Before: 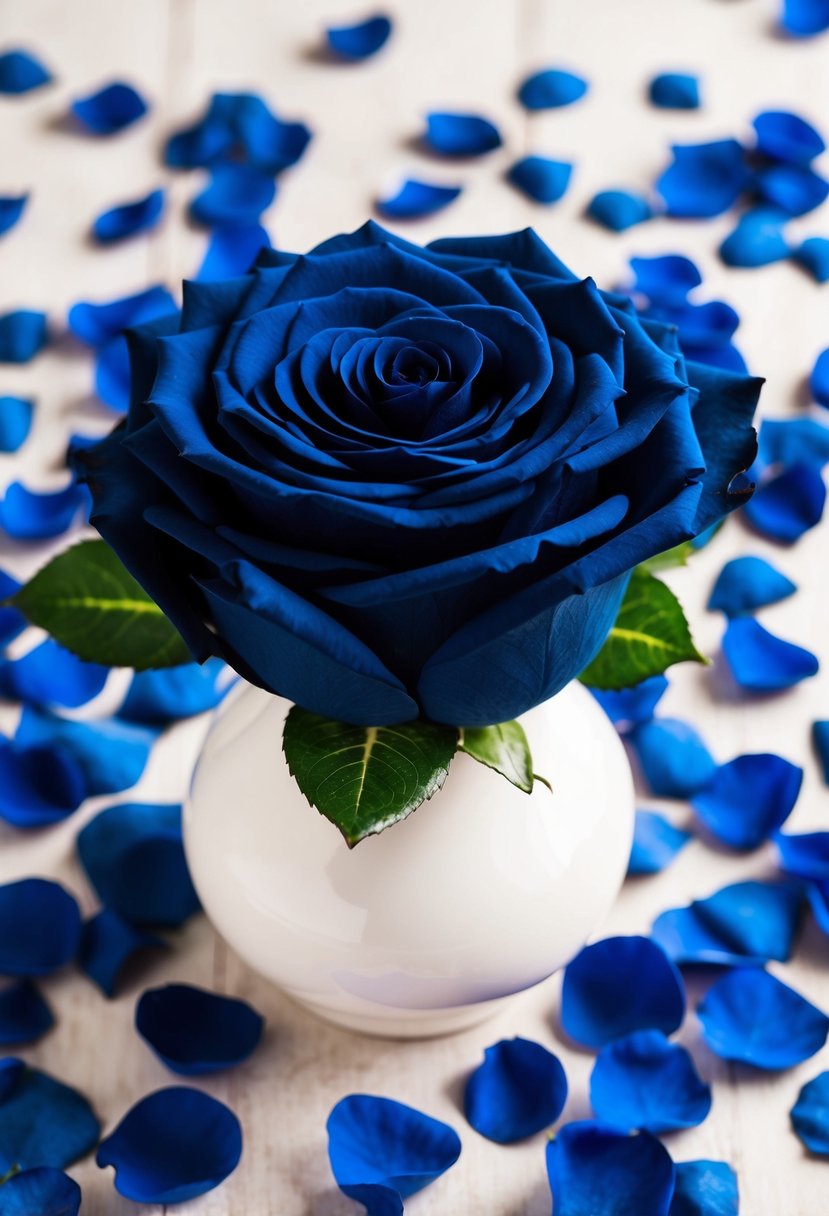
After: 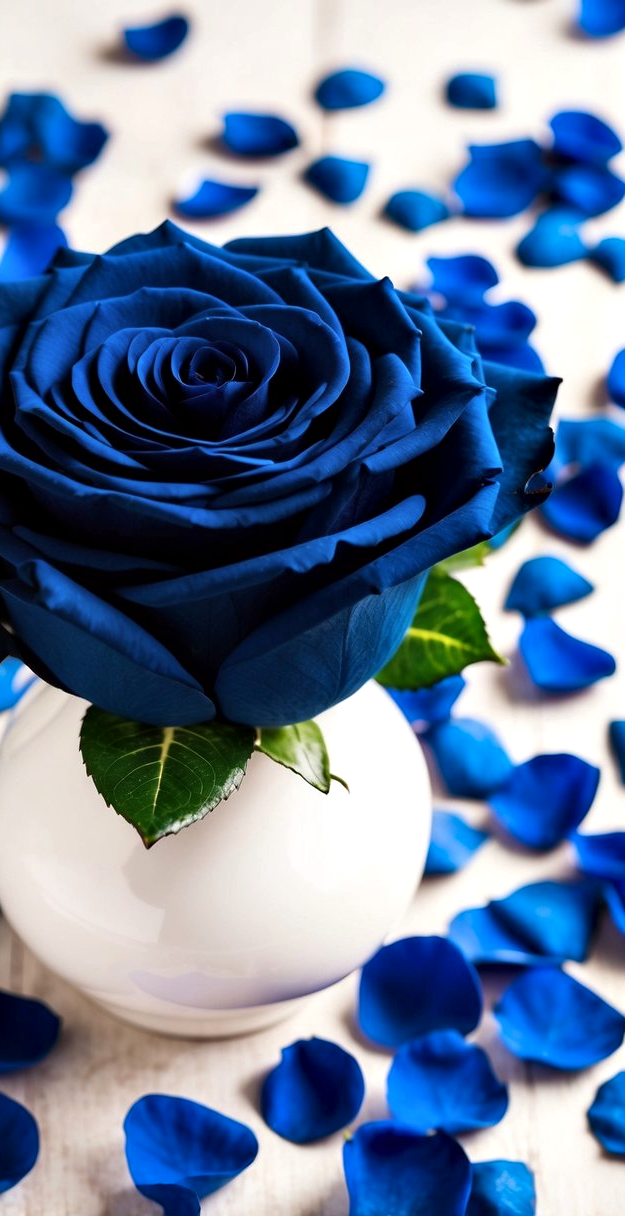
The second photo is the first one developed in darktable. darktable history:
local contrast: mode bilateral grid, contrast 100, coarseness 100, detail 108%, midtone range 0.2
crop and rotate: left 24.6%
exposure: black level correction -0.001, exposure 0.08 EV, compensate highlight preservation false
contrast equalizer: octaves 7, y [[0.6 ×6], [0.55 ×6], [0 ×6], [0 ×6], [0 ×6]], mix 0.35
